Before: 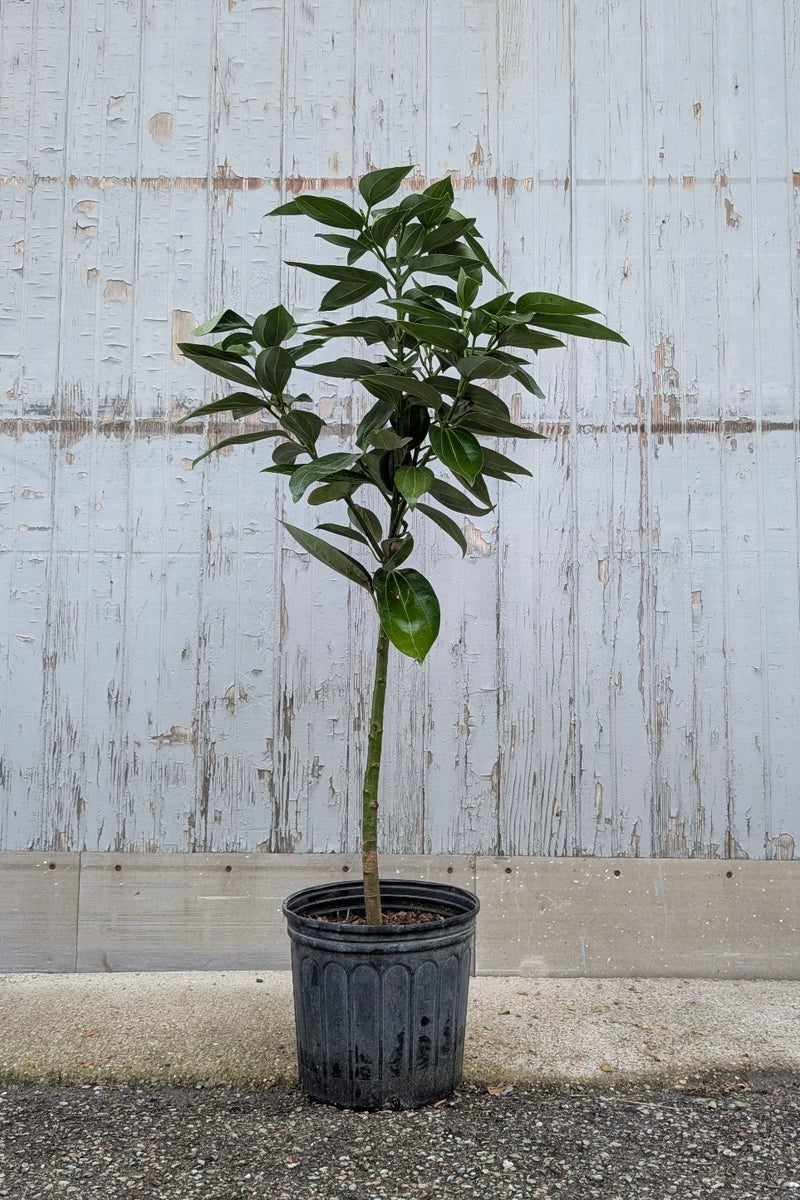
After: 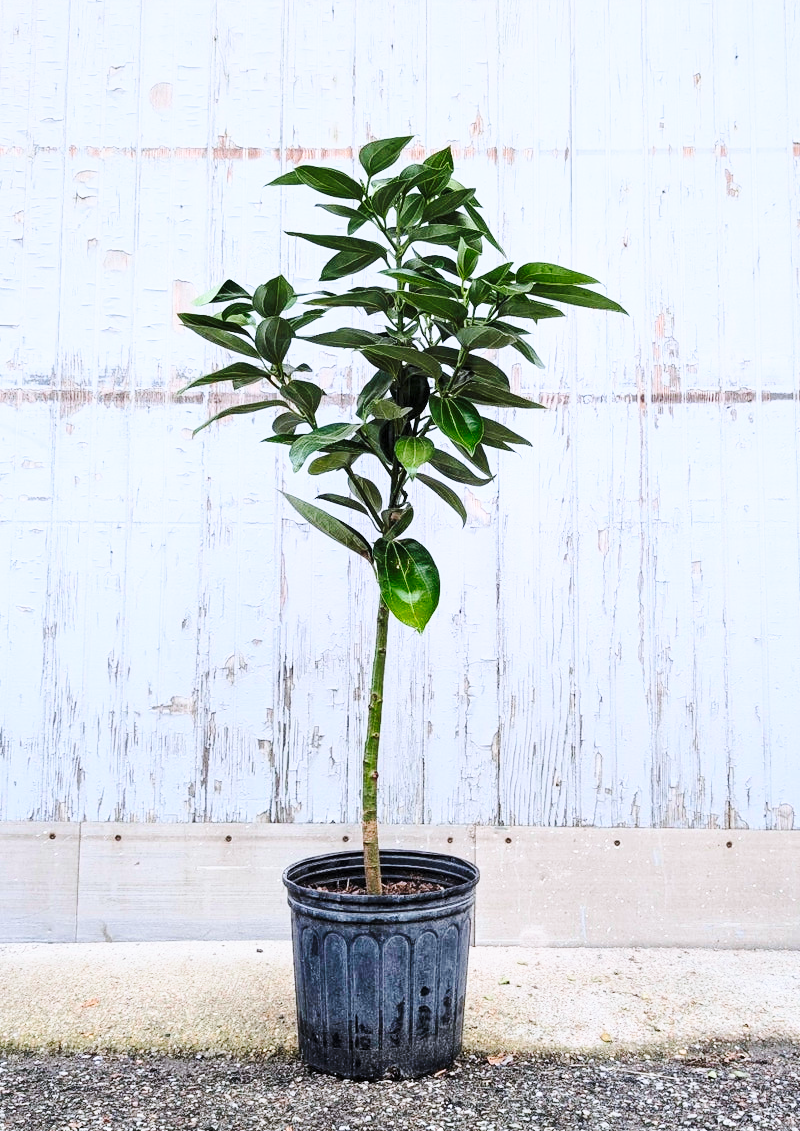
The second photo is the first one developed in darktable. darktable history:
base curve: curves: ch0 [(0, 0) (0.028, 0.03) (0.121, 0.232) (0.46, 0.748) (0.859, 0.968) (1, 1)], preserve colors none
contrast brightness saturation: contrast 0.203, brightness 0.161, saturation 0.221
crop and rotate: top 2.501%, bottom 3.229%
color calibration: illuminant as shot in camera, x 0.358, y 0.373, temperature 4628.91 K
tone equalizer: on, module defaults
